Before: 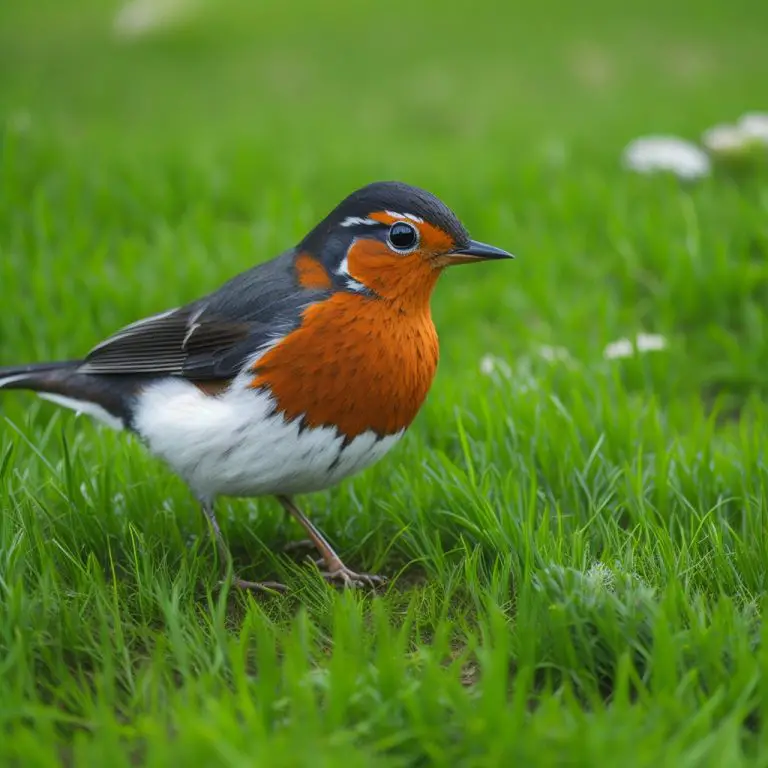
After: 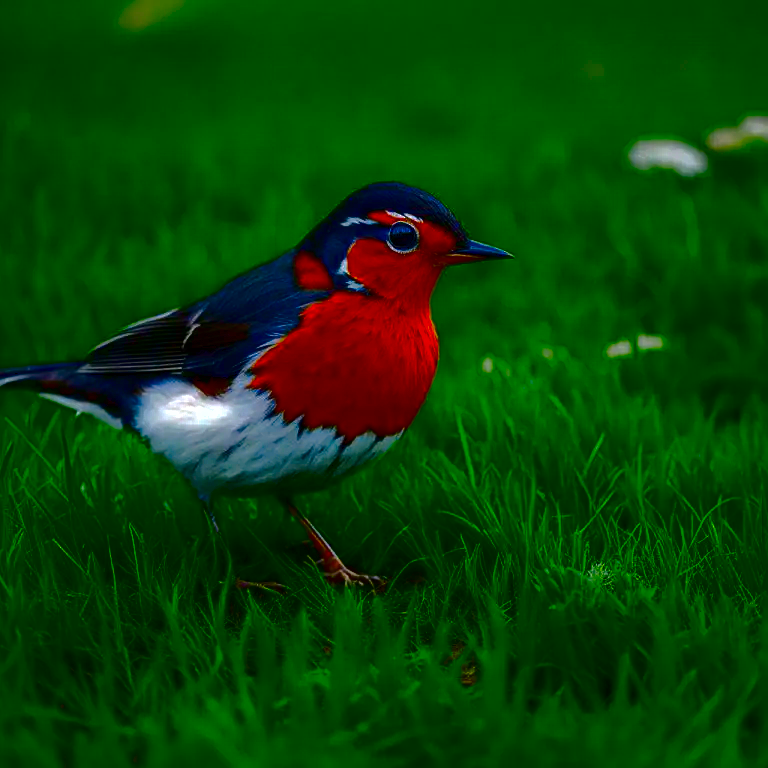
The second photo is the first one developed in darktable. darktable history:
haze removal: compatibility mode true, adaptive false
contrast brightness saturation: brightness -0.997, saturation 0.995
sharpen: on, module defaults
shadows and highlights: on, module defaults
